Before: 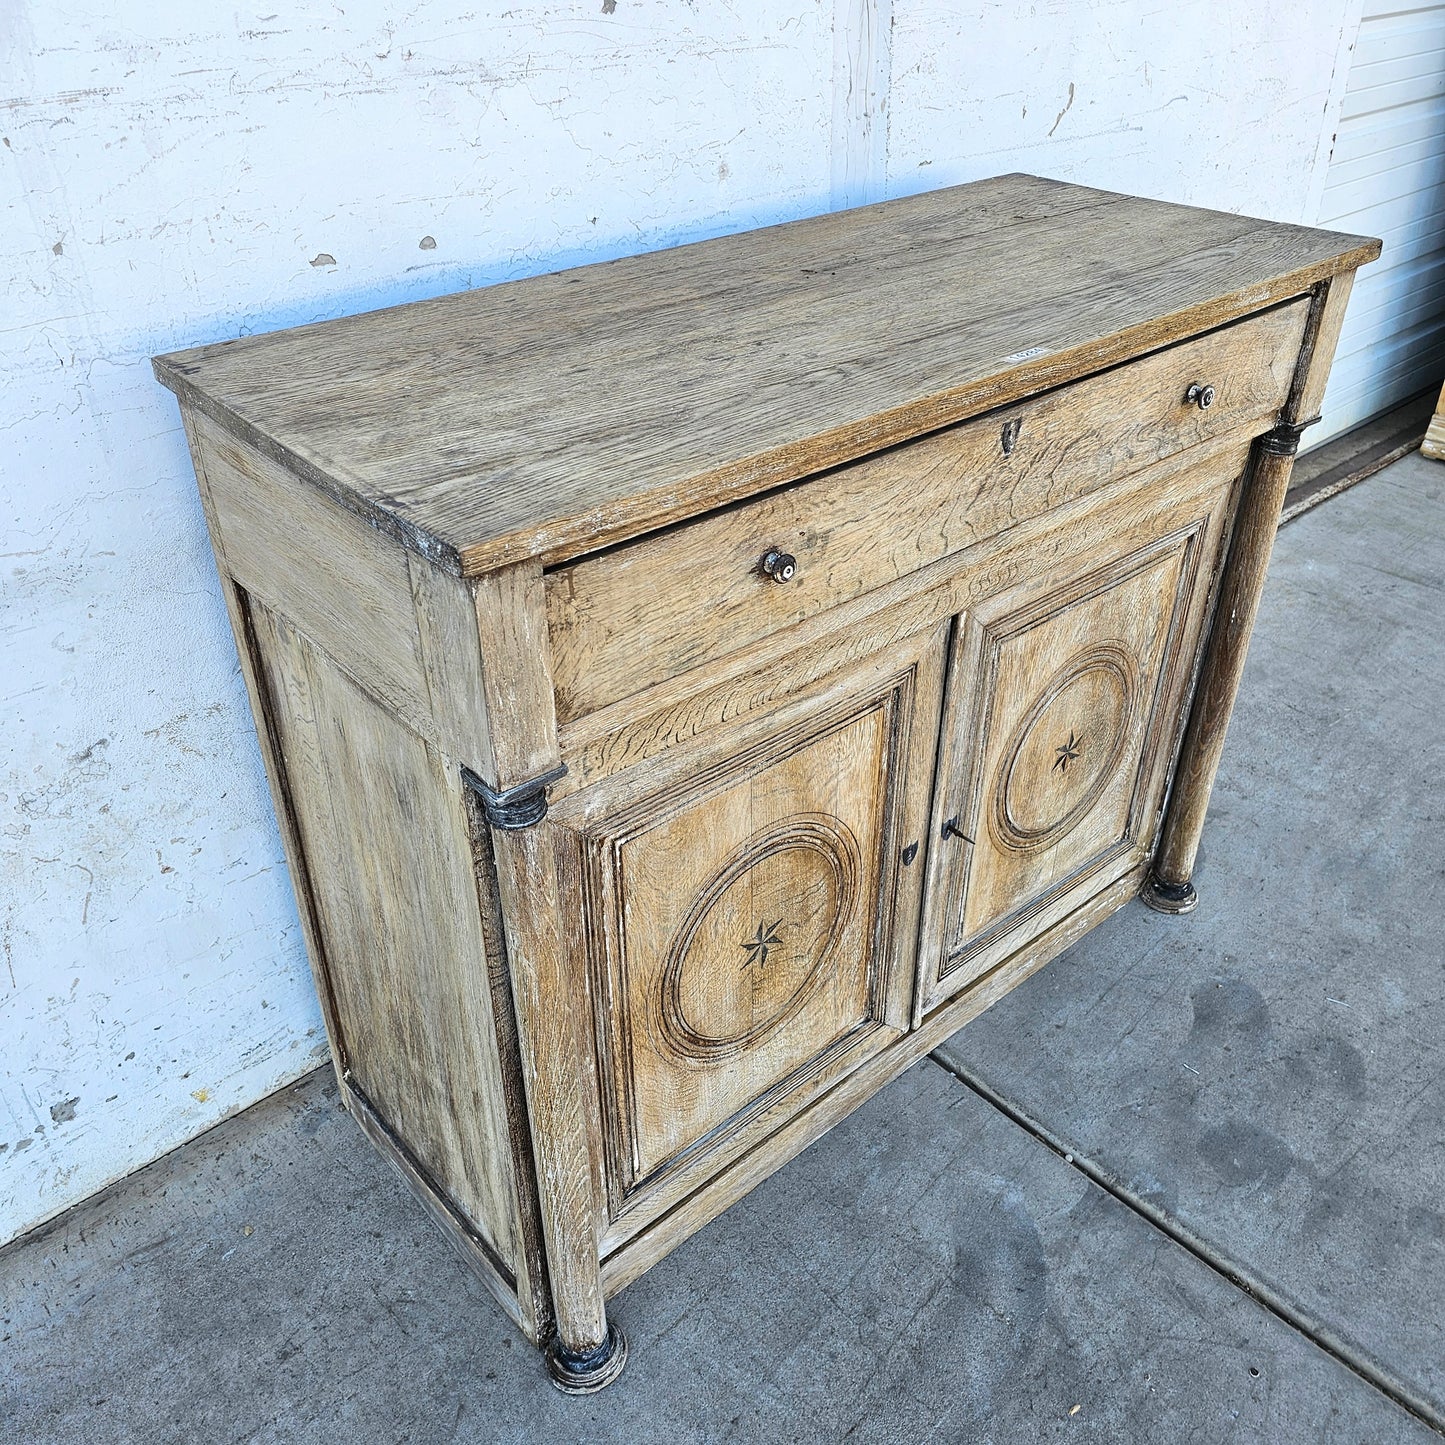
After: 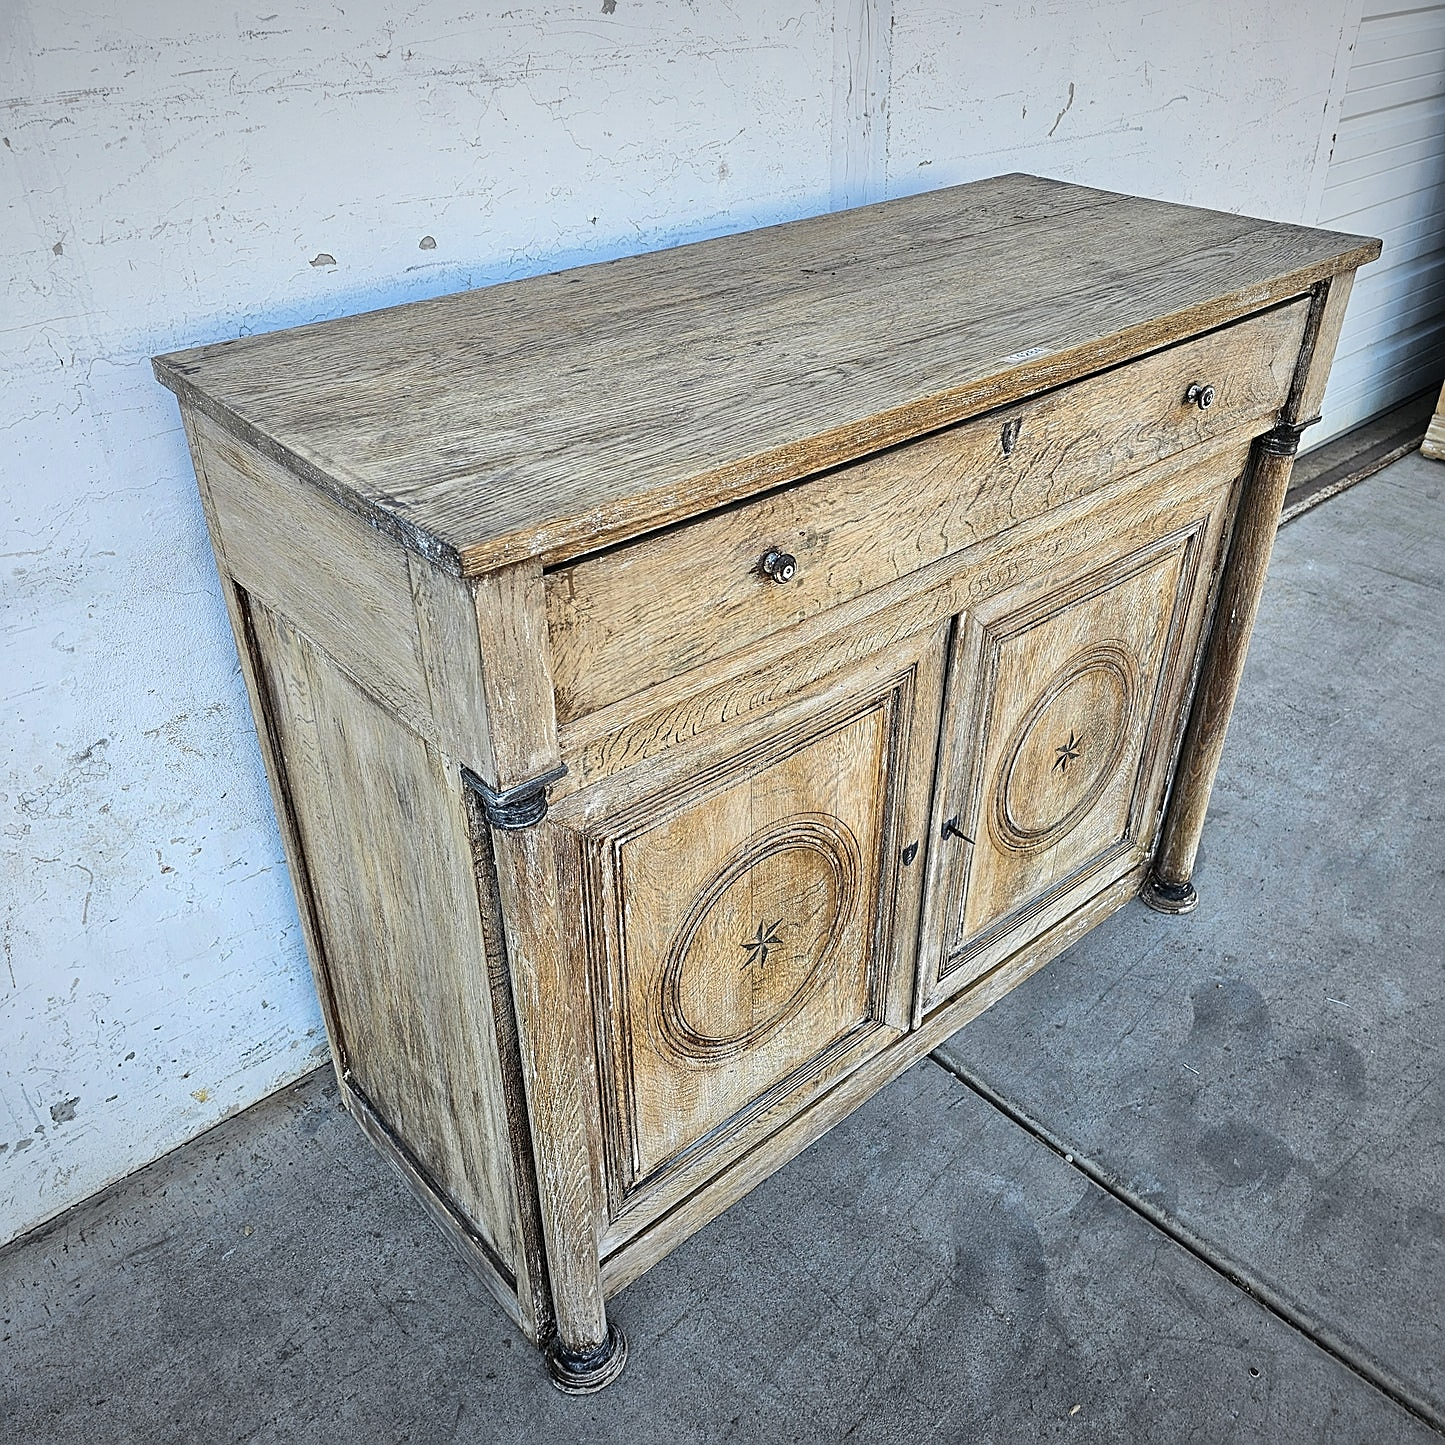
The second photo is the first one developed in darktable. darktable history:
sharpen: on, module defaults
vignetting: fall-off radius 99.69%, width/height ratio 1.342
